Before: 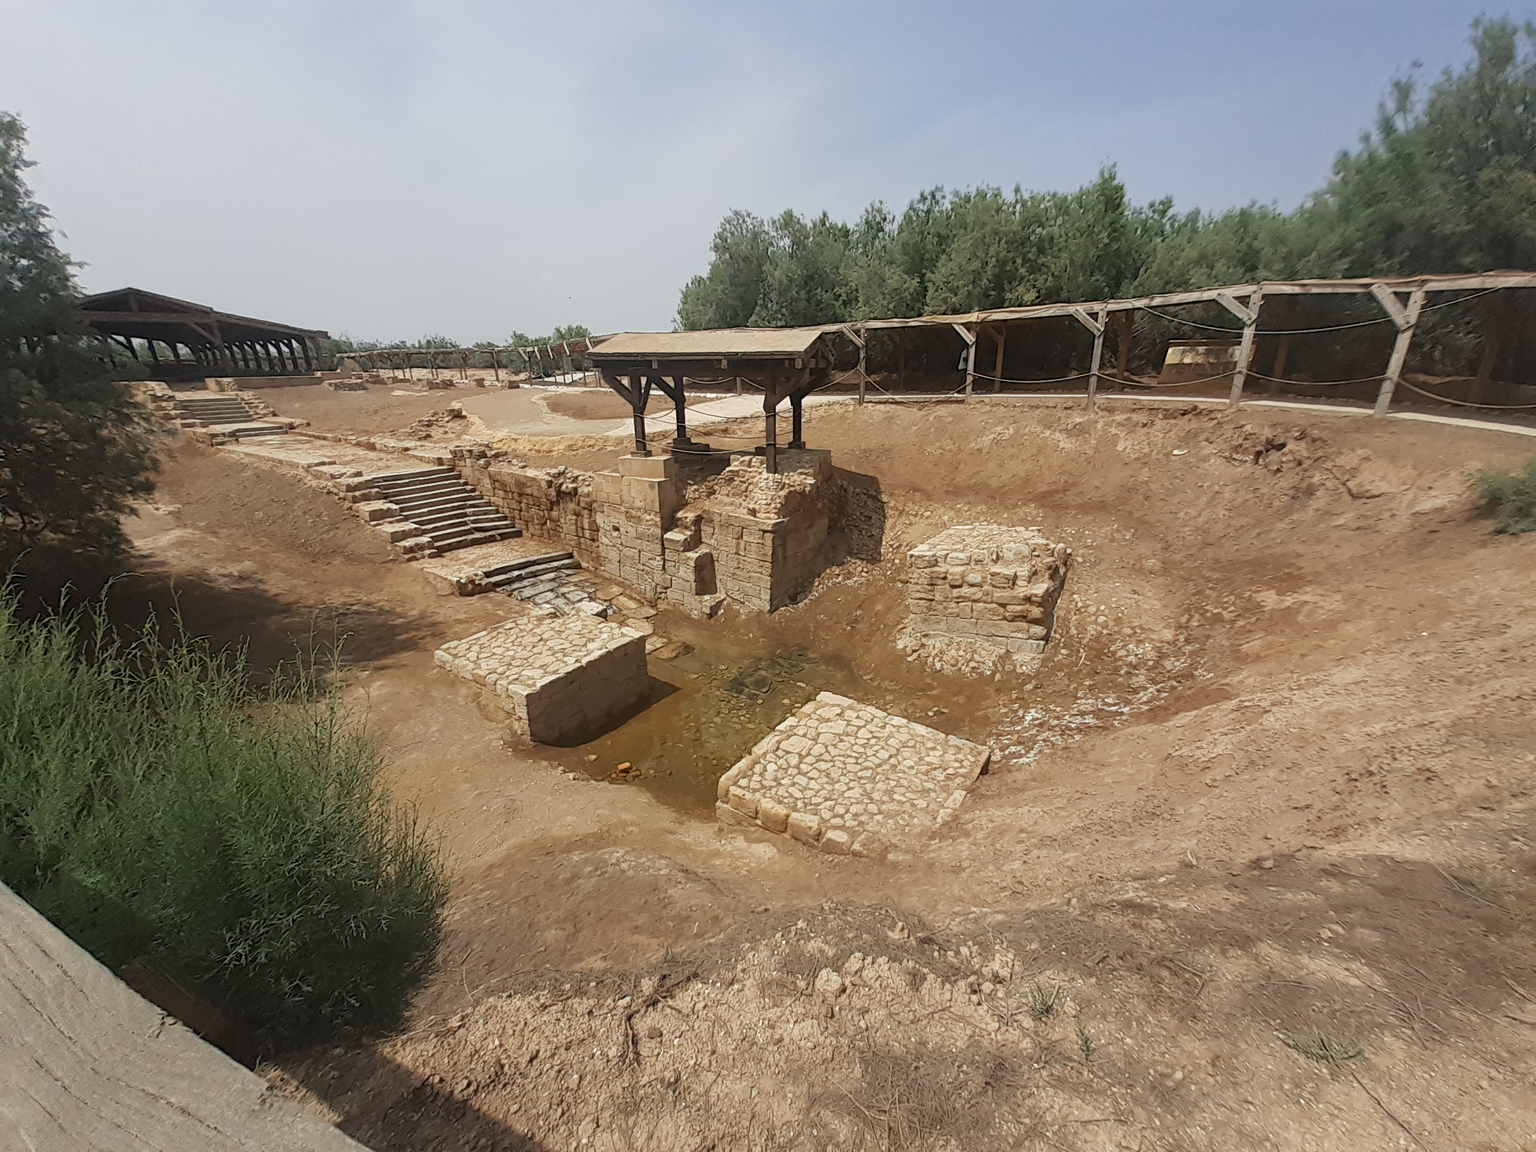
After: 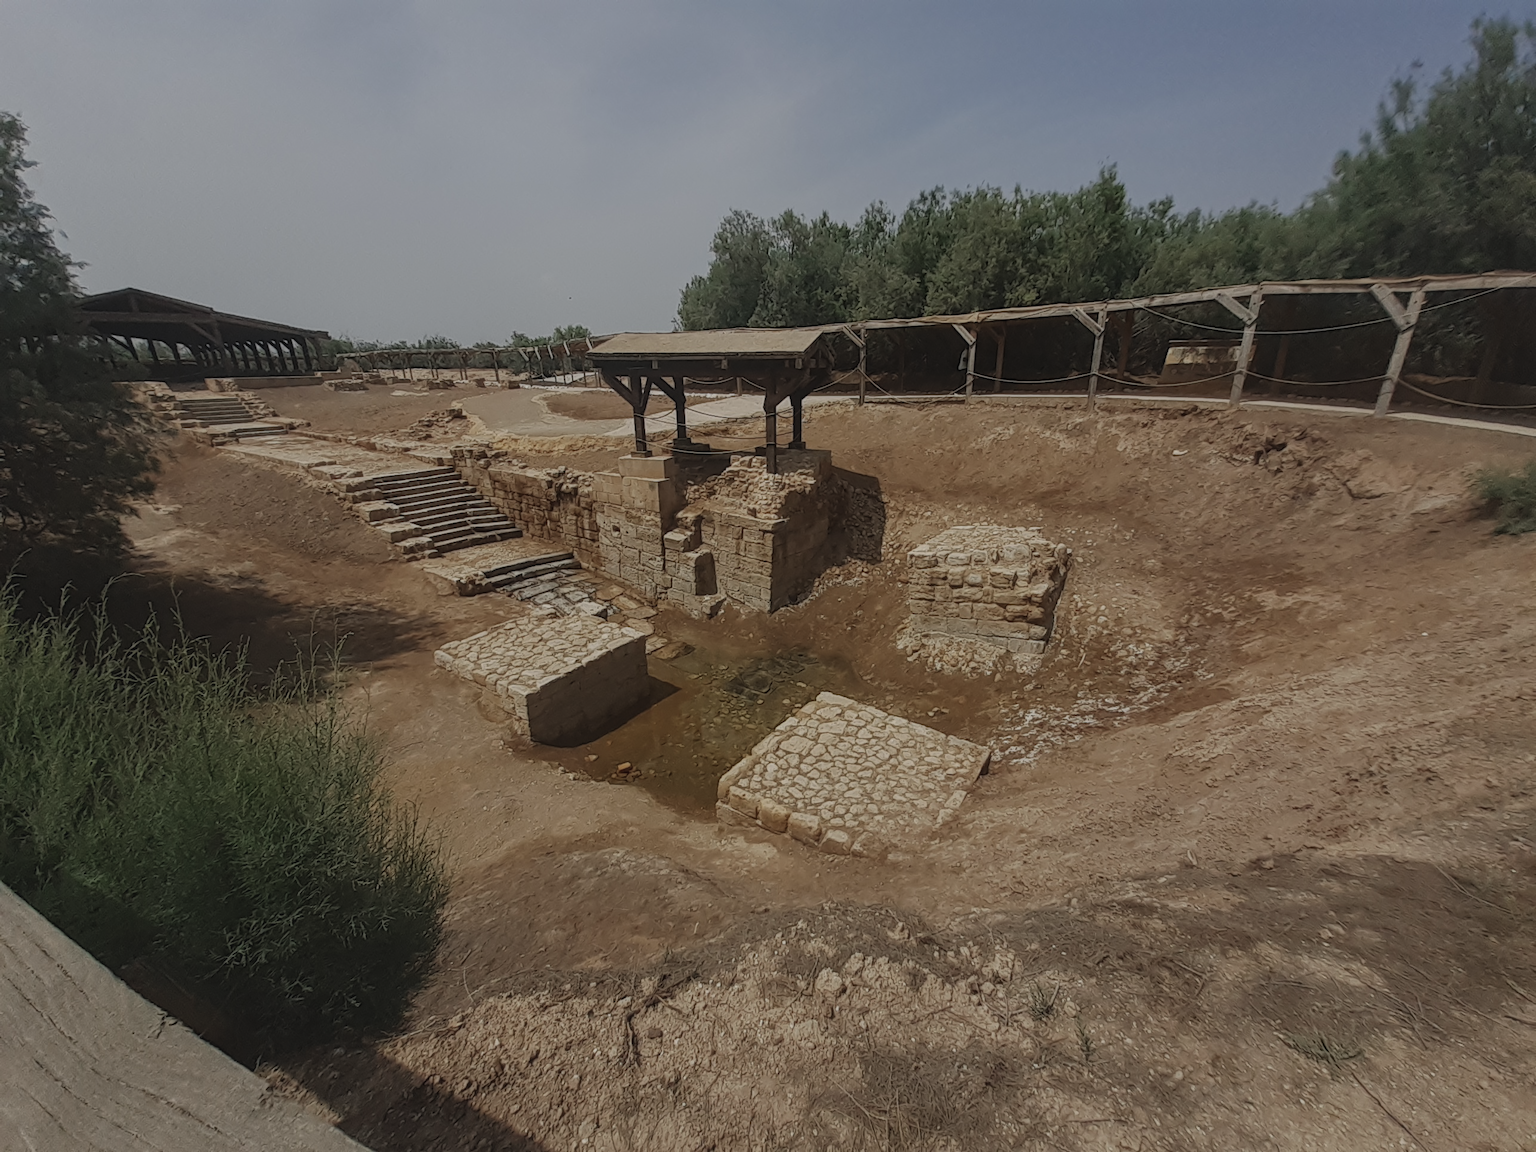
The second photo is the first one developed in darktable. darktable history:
exposure: black level correction -0.017, exposure -1.102 EV, compensate highlight preservation false
local contrast: on, module defaults
